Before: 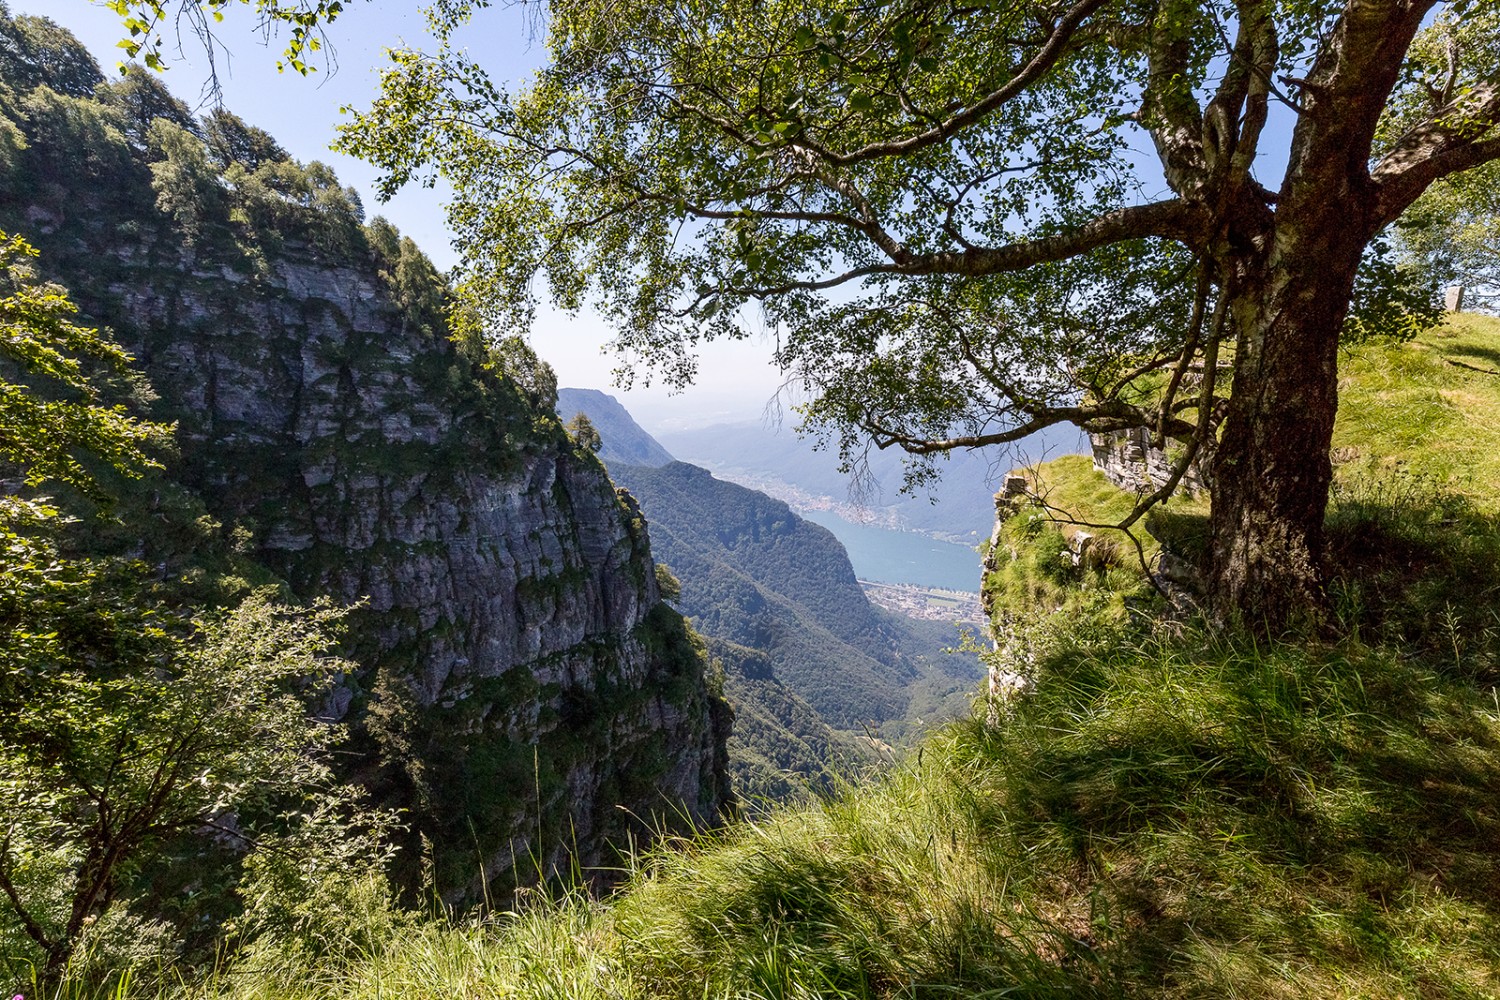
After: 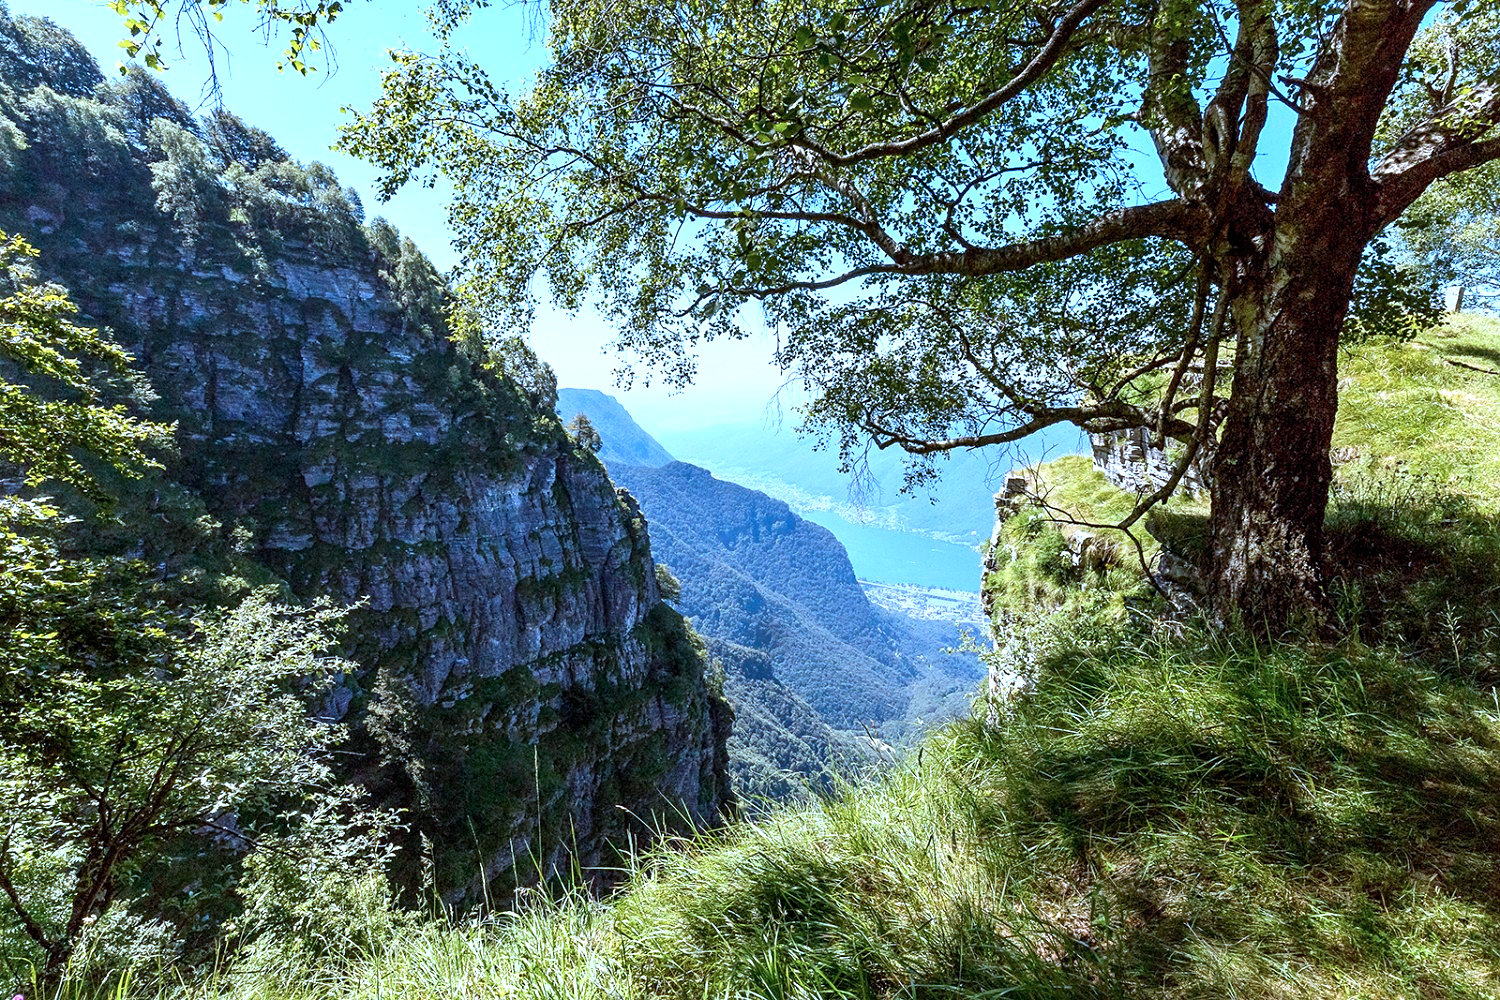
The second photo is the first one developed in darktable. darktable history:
levels: levels [0, 0.476, 0.951]
exposure: black level correction 0.001, exposure 0.5 EV, compensate exposure bias true, compensate highlight preservation false
color correction: highlights a* -9.73, highlights b* -21.22
sharpen: amount 0.2
white balance: red 0.967, blue 1.119, emerald 0.756
